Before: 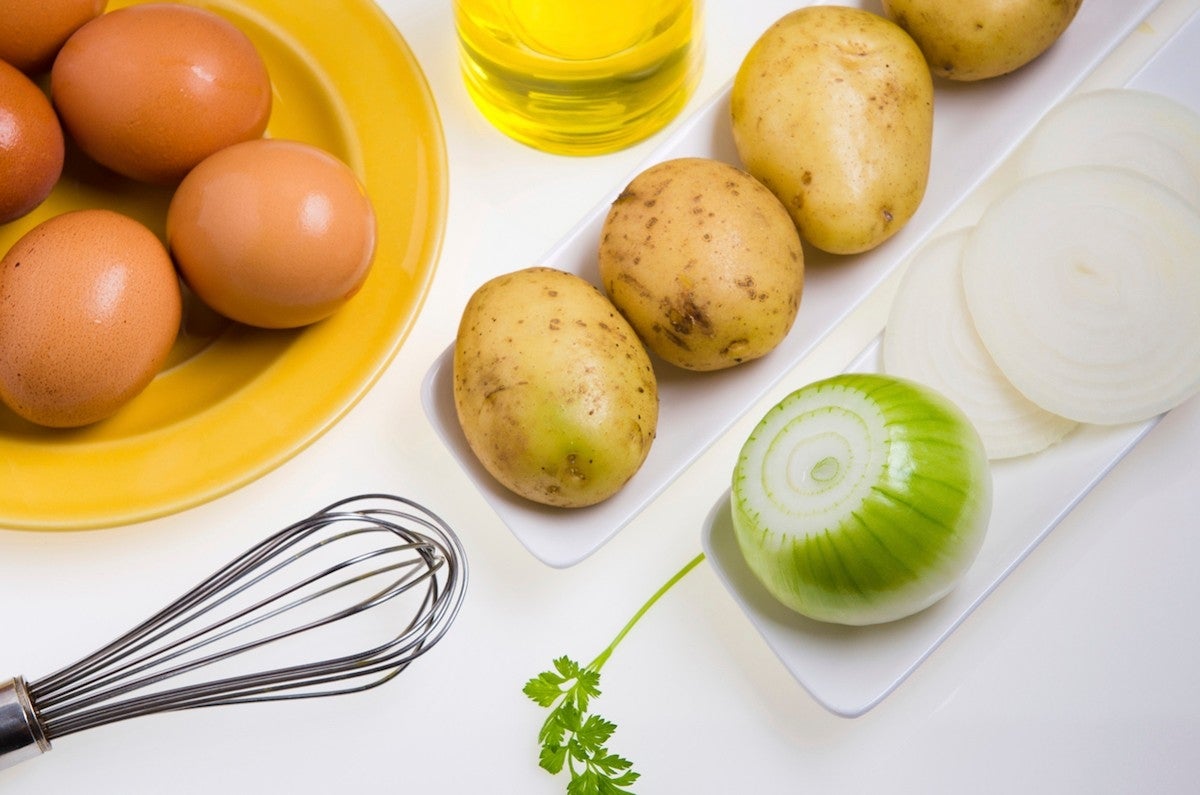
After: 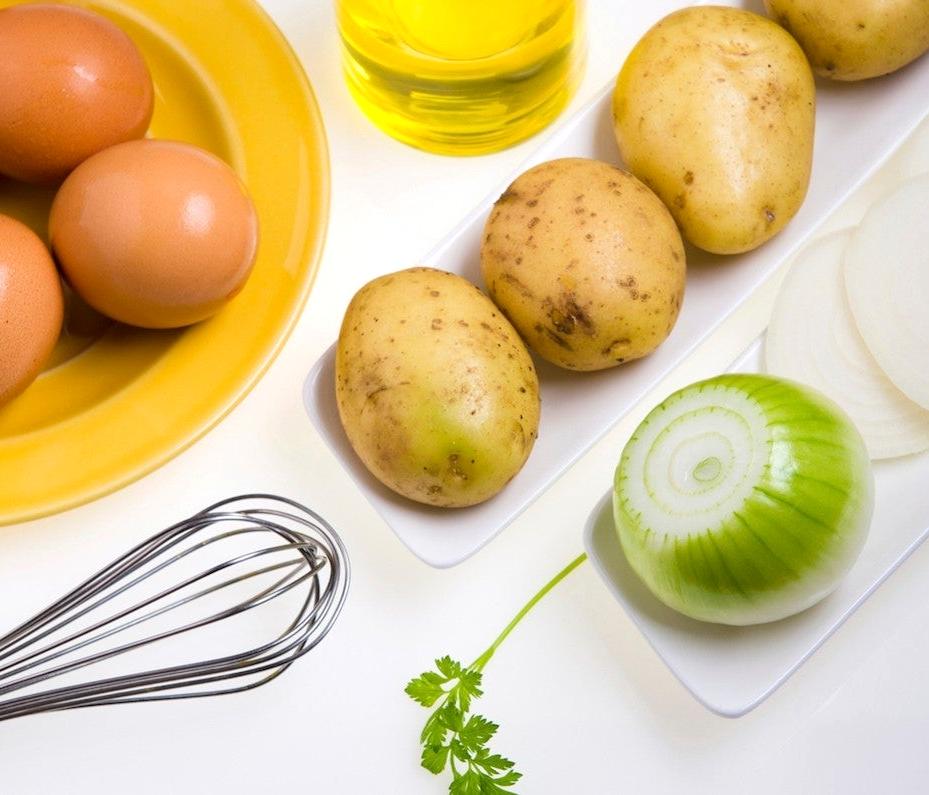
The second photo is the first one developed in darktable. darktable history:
crop: left 9.88%, right 12.664%
exposure: black level correction 0.001, exposure 0.14 EV, compensate highlight preservation false
